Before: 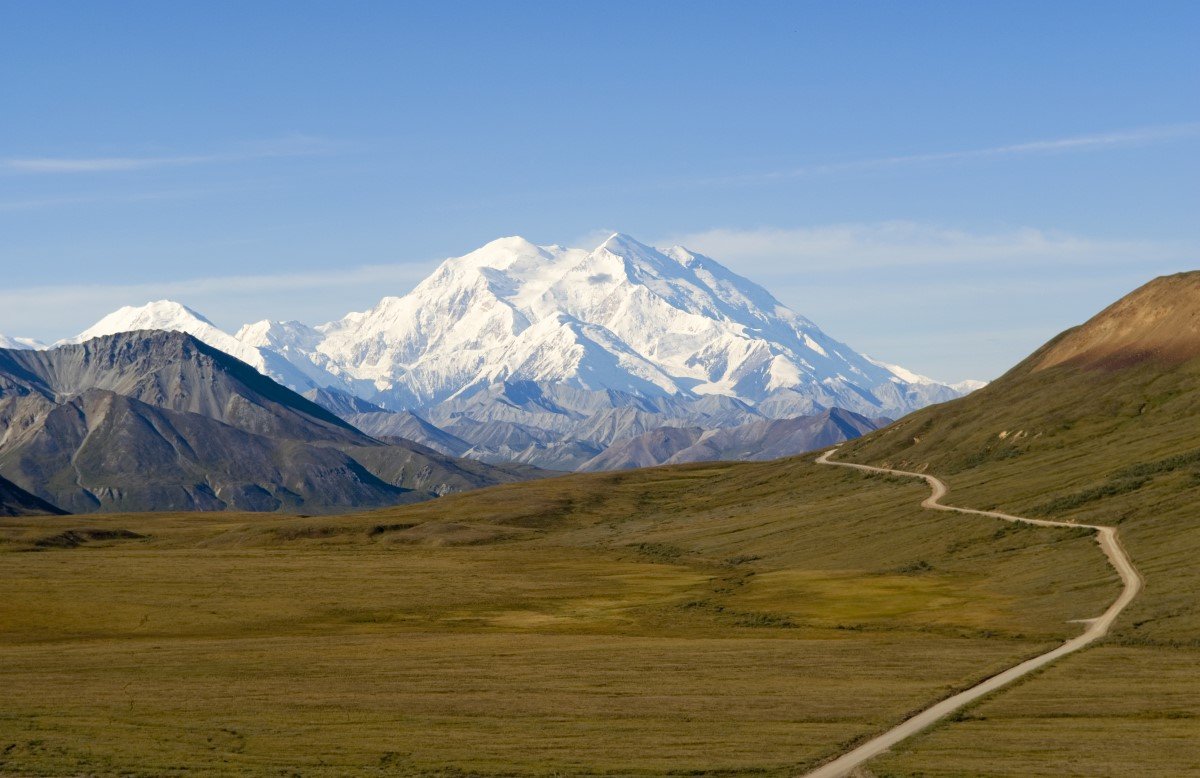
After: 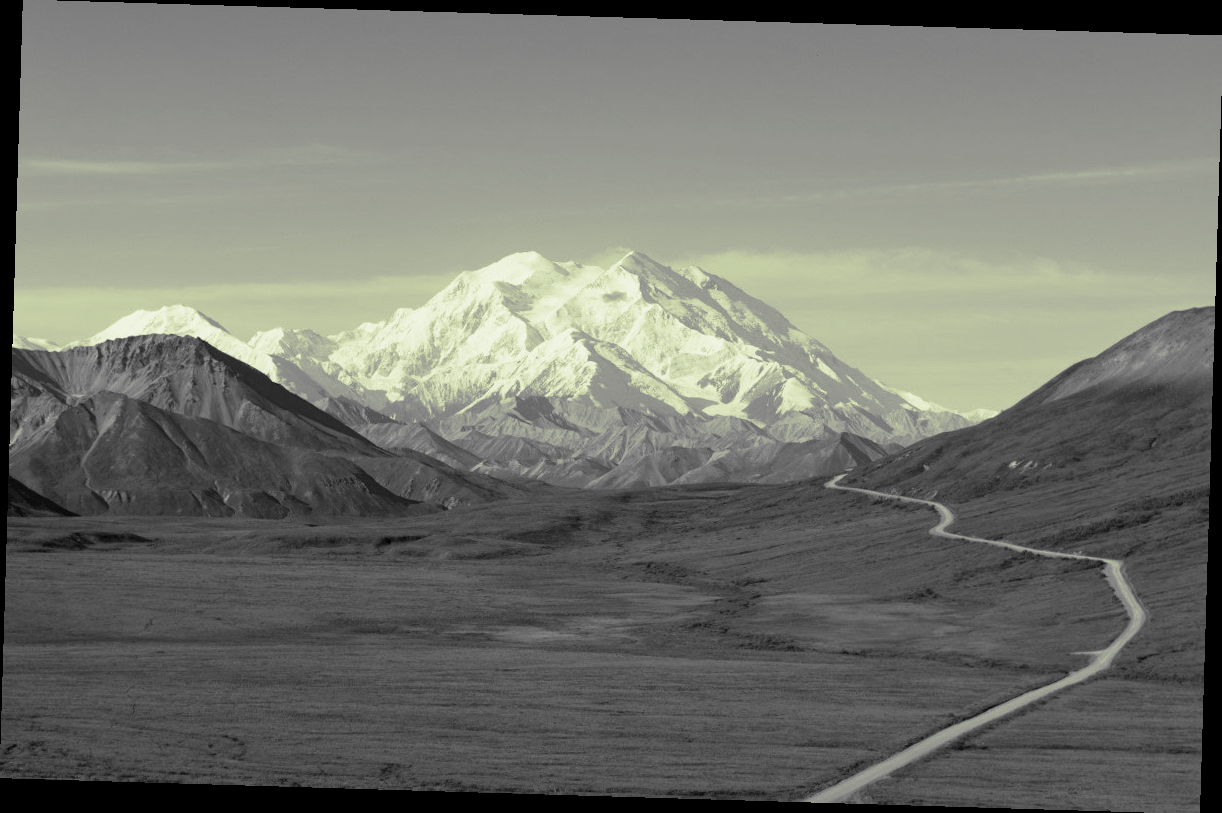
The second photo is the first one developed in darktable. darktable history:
split-toning: shadows › hue 290.82°, shadows › saturation 0.34, highlights › saturation 0.38, balance 0, compress 50%
rotate and perspective: rotation 1.72°, automatic cropping off
monochrome: a 73.58, b 64.21
contrast brightness saturation: contrast 0.04, saturation 0.16
